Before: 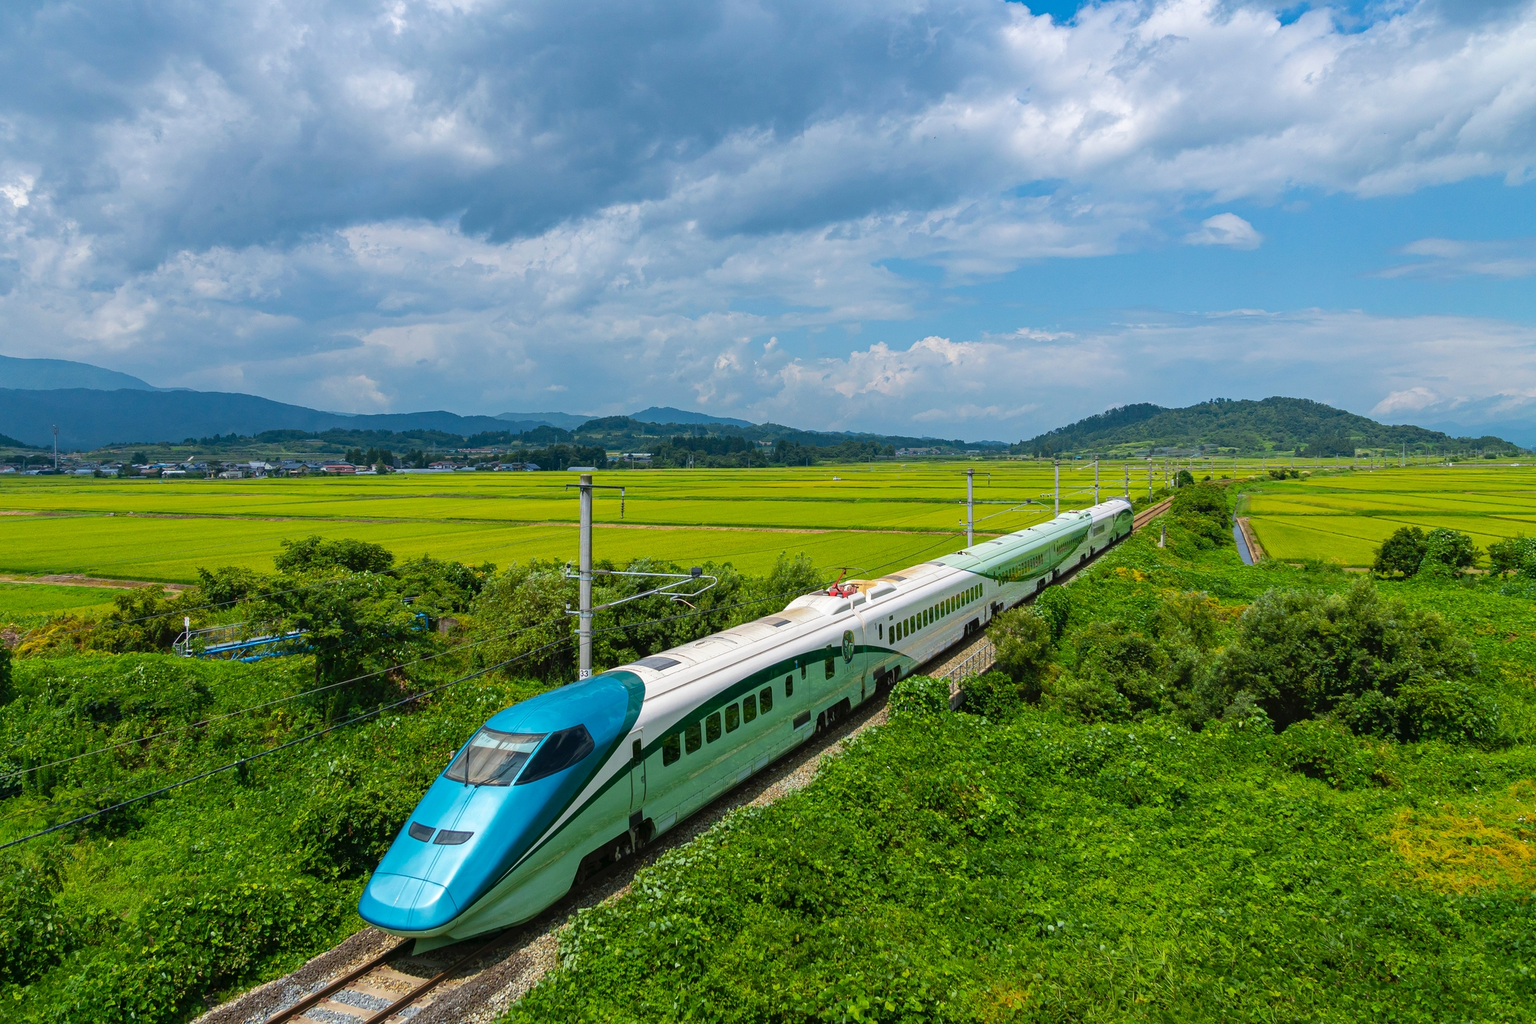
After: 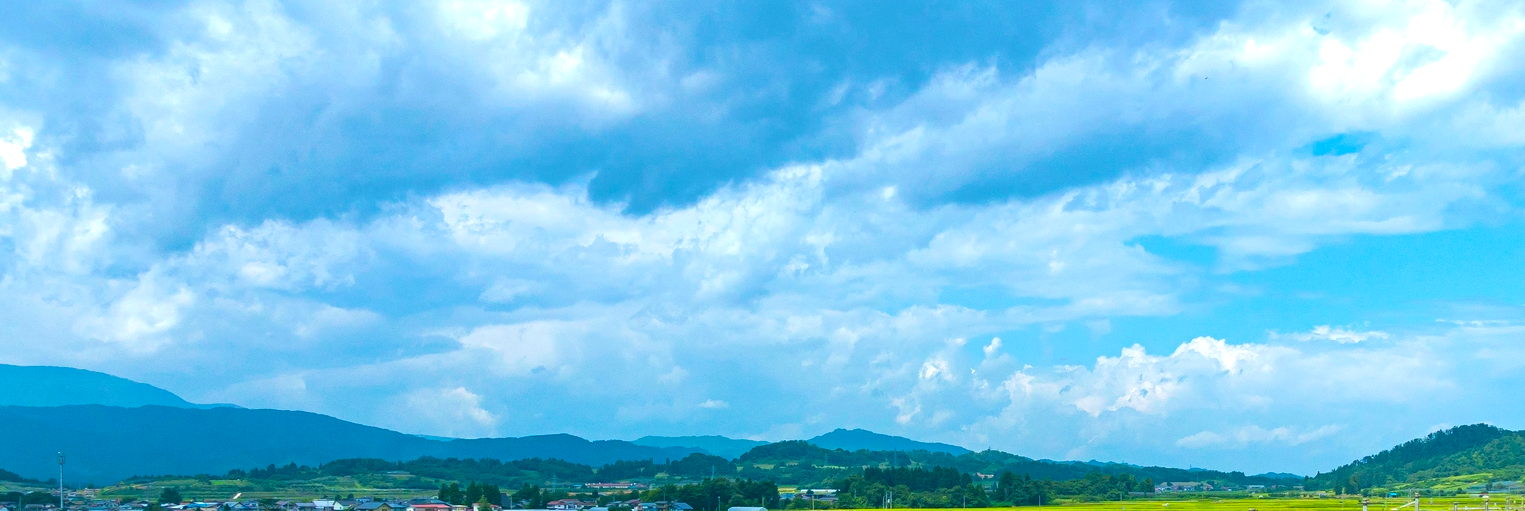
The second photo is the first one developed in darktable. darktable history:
exposure: black level correction 0, exposure 0.692 EV
color balance rgb: shadows lift › chroma 0.986%, shadows lift › hue 115.31°, perceptual saturation grading › global saturation 19.936%, global vibrance 20%
crop: left 0.582%, top 7.633%, right 23.164%, bottom 54.001%
color calibration: illuminant Planckian (black body), x 0.351, y 0.353, temperature 4803.35 K, saturation algorithm version 1 (2020)
velvia: on, module defaults
